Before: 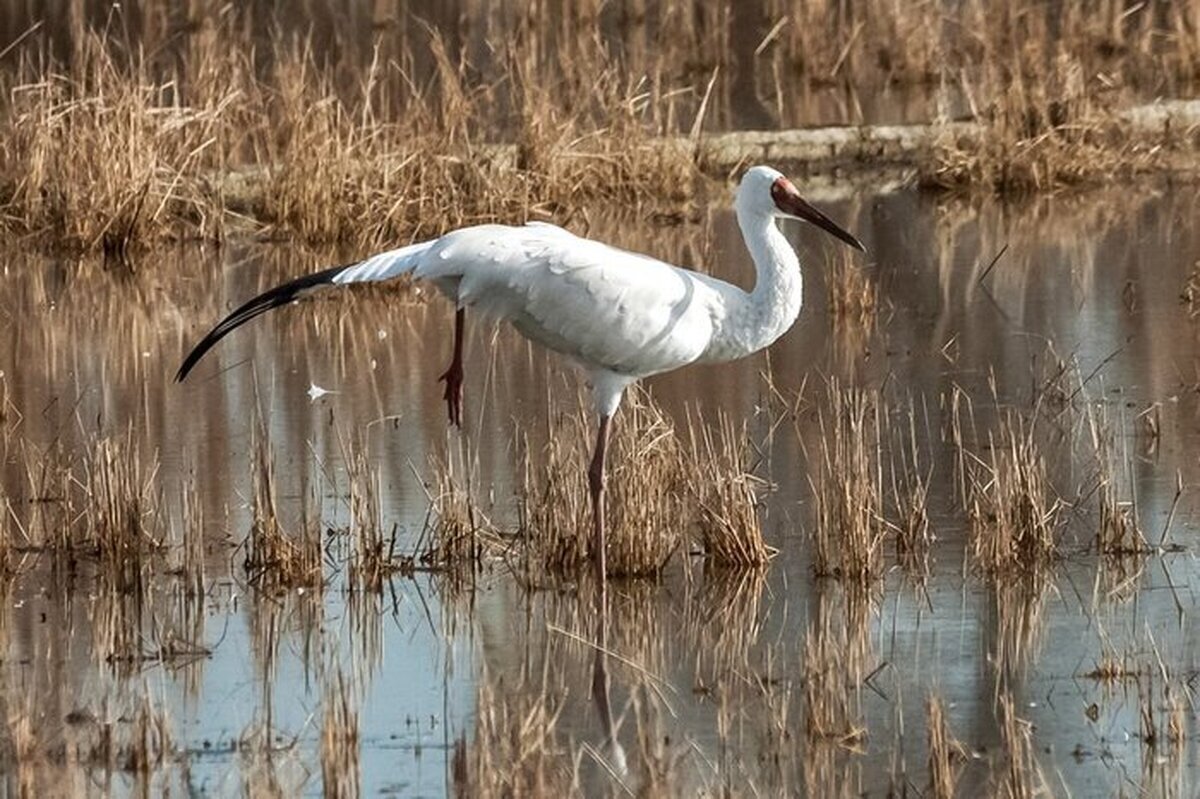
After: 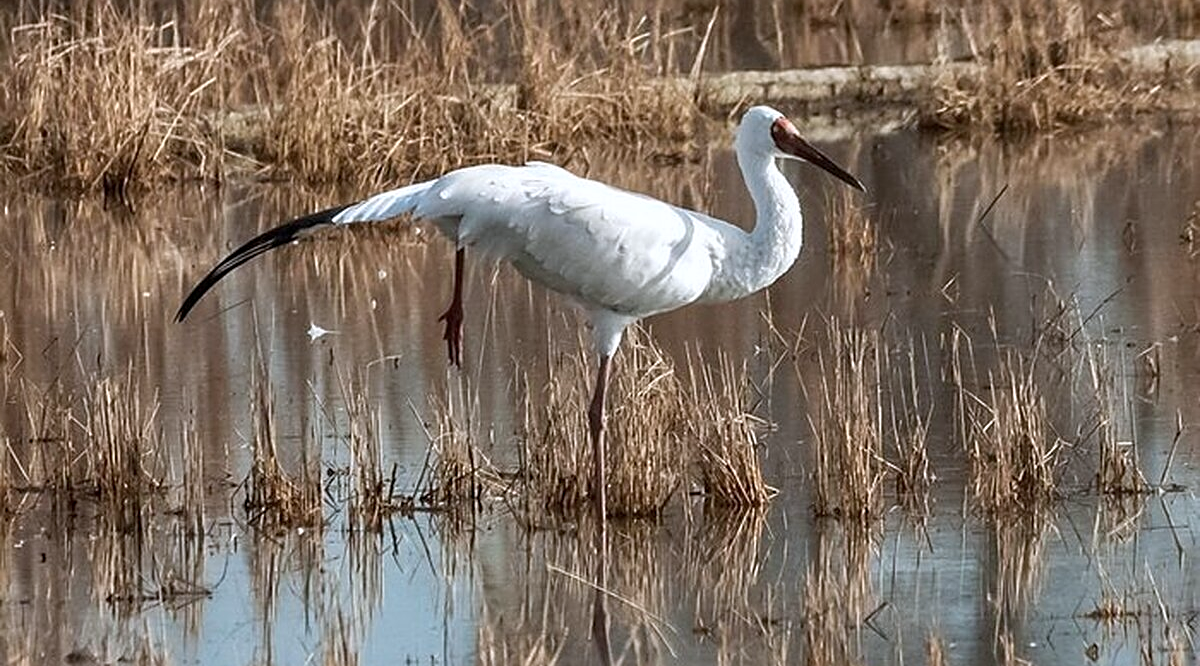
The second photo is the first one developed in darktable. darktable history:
sharpen: on, module defaults
color correction: highlights a* -0.137, highlights b* -5.91, shadows a* -0.137, shadows b* -0.137
crop: top 7.625%, bottom 8.027%
